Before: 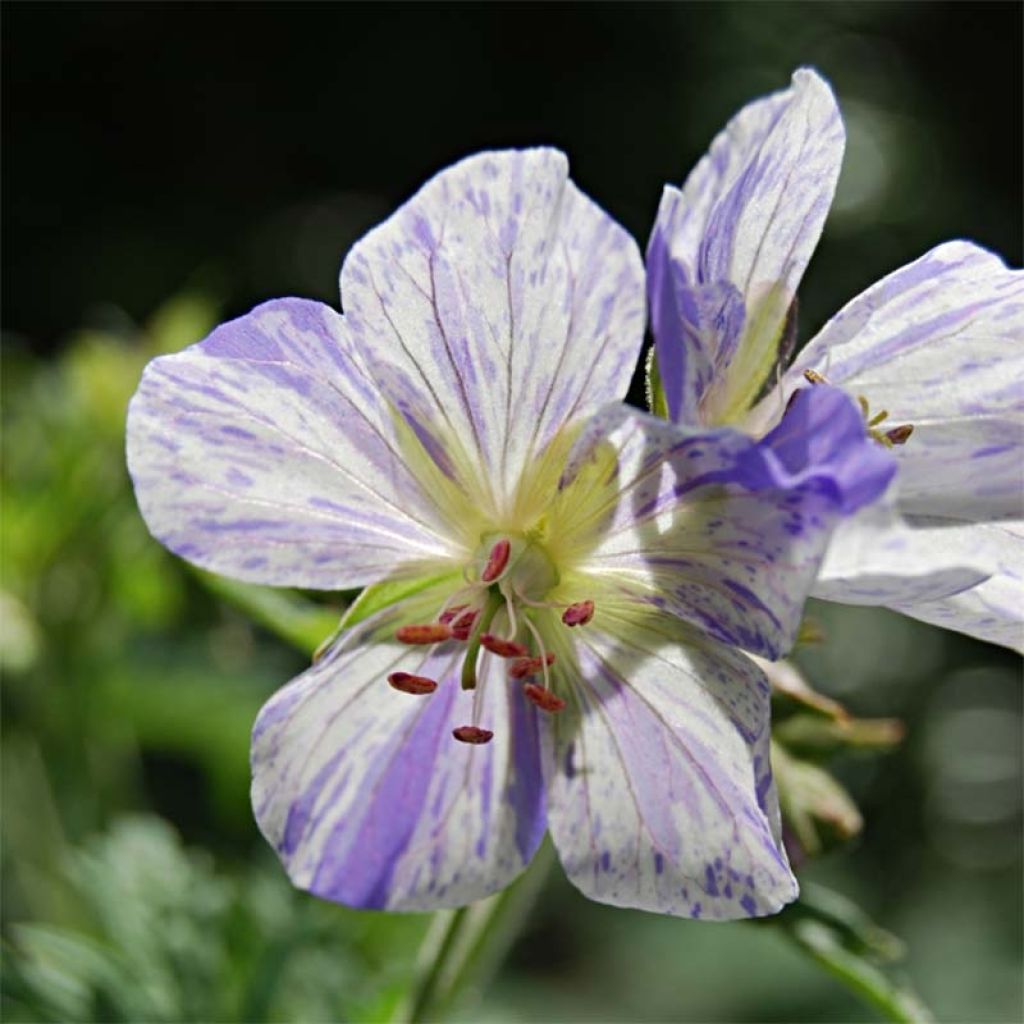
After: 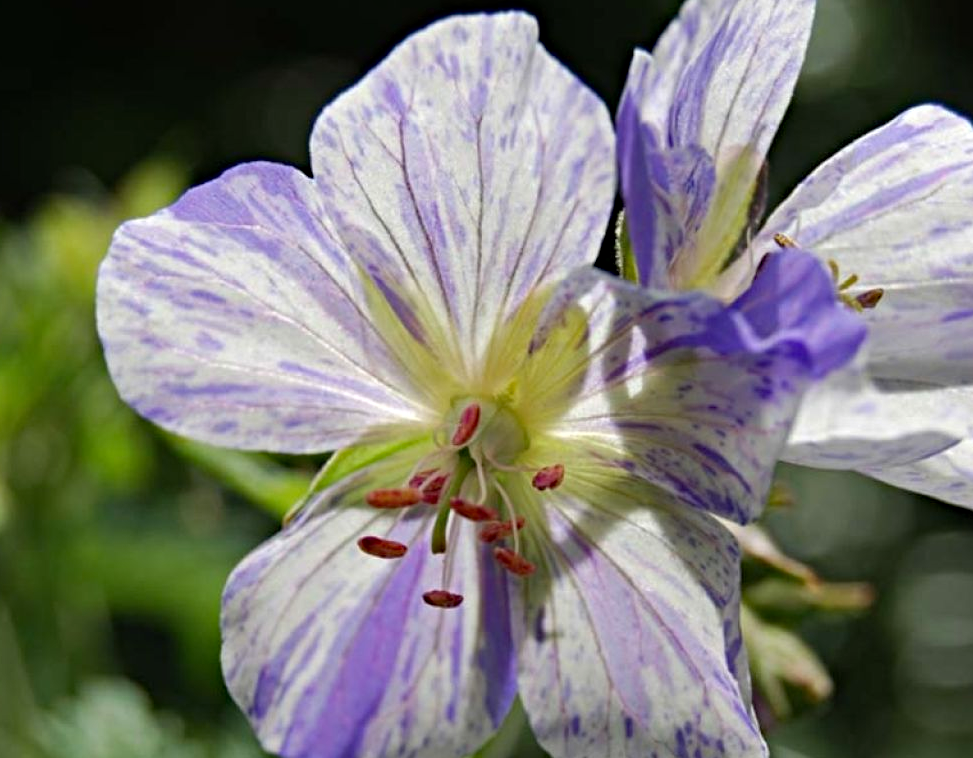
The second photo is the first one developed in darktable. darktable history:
haze removal: compatibility mode true, adaptive false
crop and rotate: left 2.991%, top 13.302%, right 1.981%, bottom 12.636%
